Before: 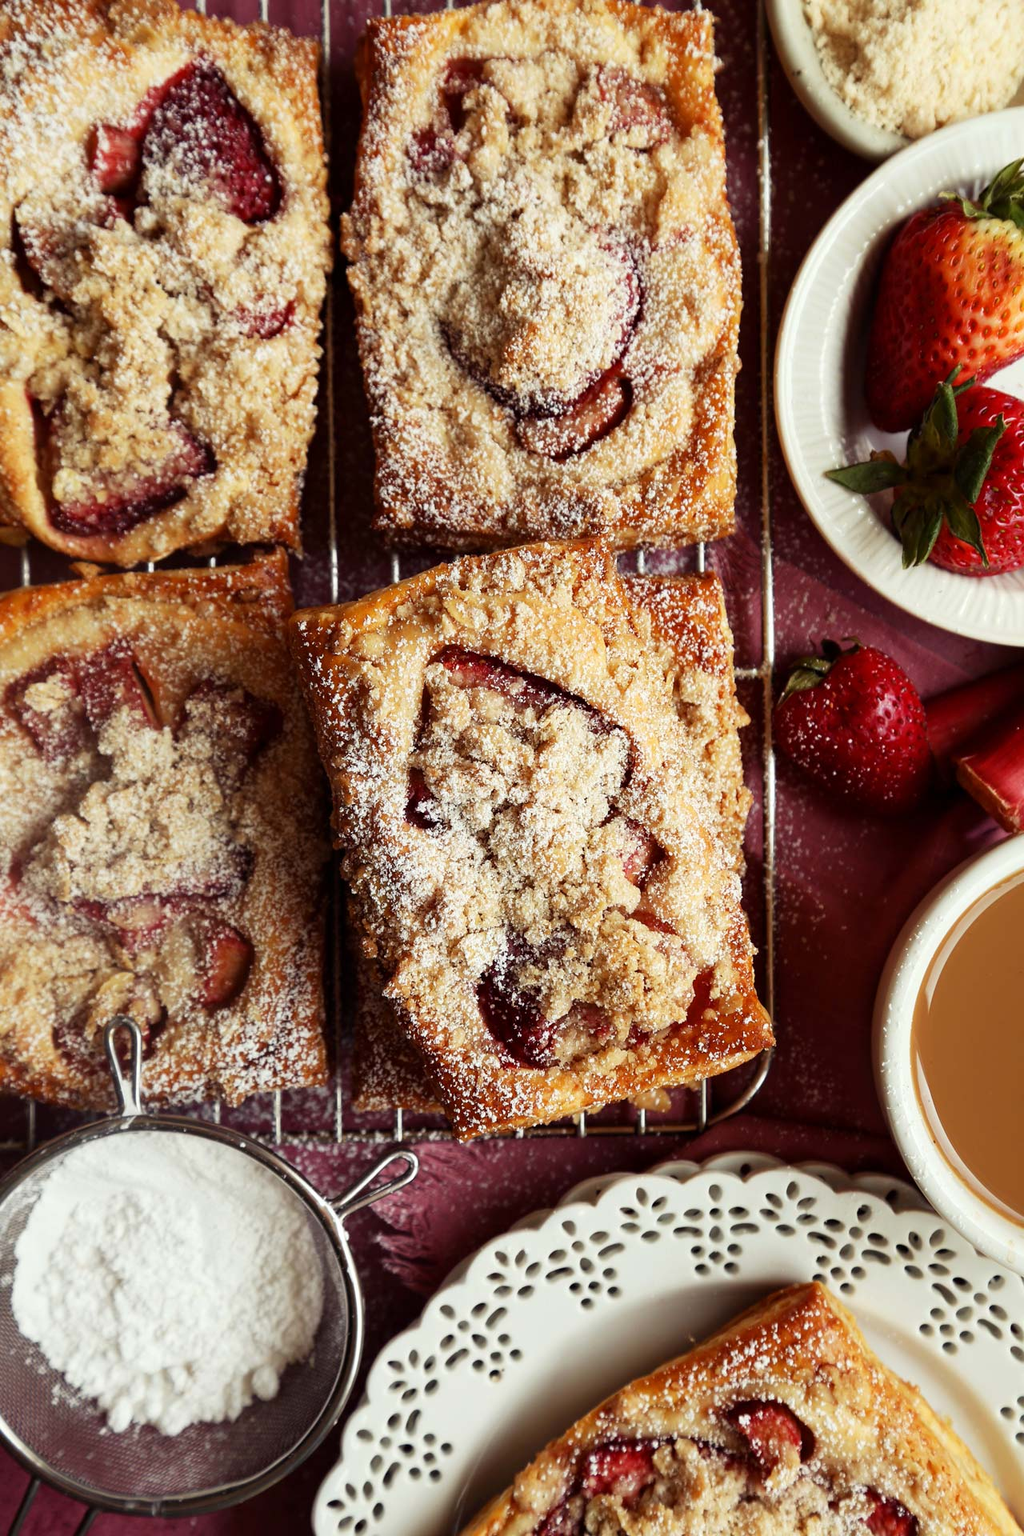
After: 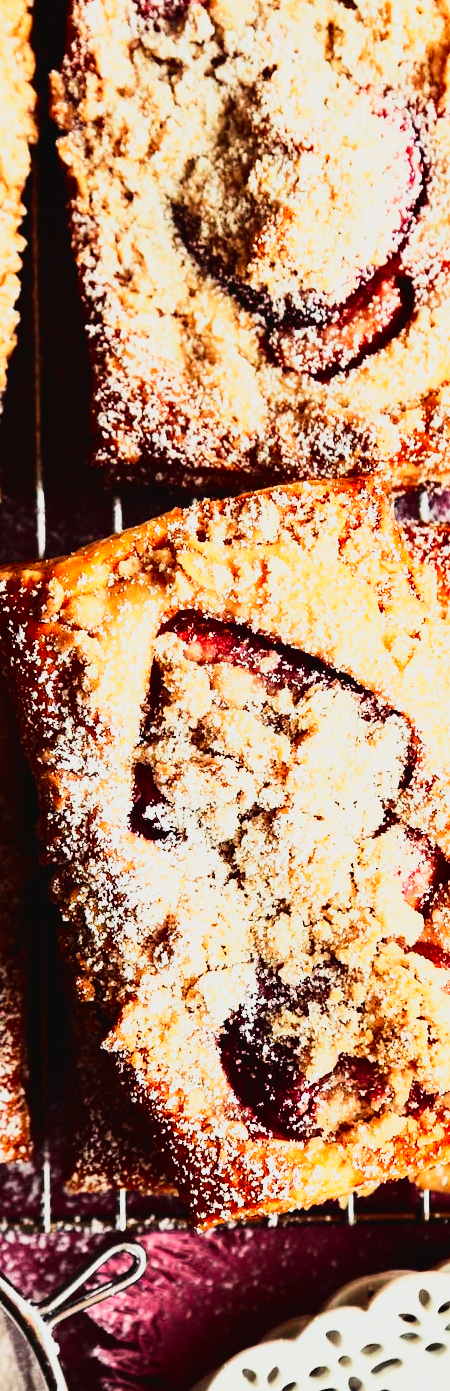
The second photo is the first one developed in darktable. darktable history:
crop and rotate: left 29.476%, top 10.214%, right 35.32%, bottom 17.333%
sigmoid: contrast 1.7, skew -0.2, preserve hue 0%, red attenuation 0.1, red rotation 0.035, green attenuation 0.1, green rotation -0.017, blue attenuation 0.15, blue rotation -0.052, base primaries Rec2020
tone curve: curves: ch0 [(0, 0.026) (0.146, 0.158) (0.272, 0.34) (0.434, 0.625) (0.676, 0.871) (0.994, 0.955)], color space Lab, linked channels, preserve colors none
